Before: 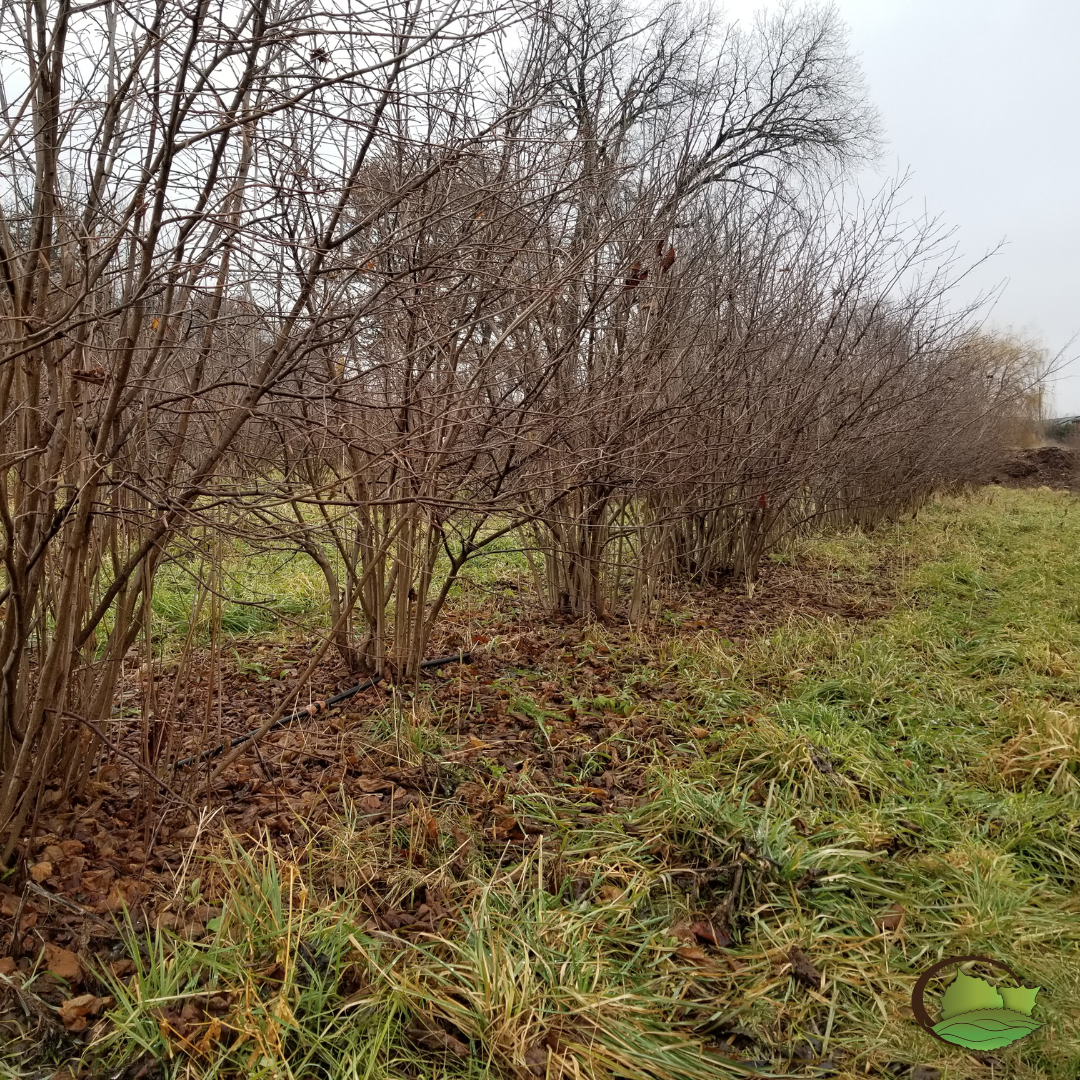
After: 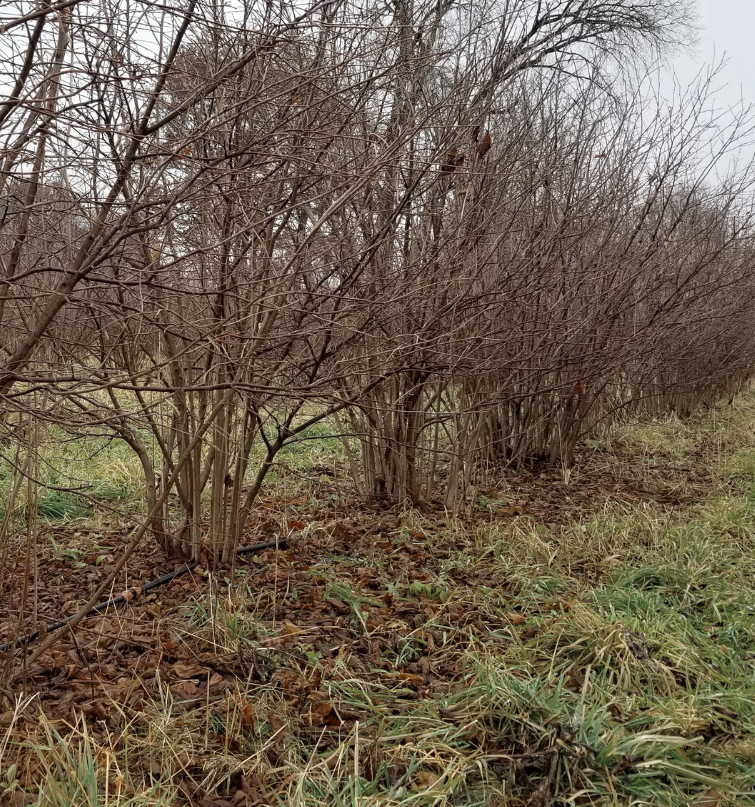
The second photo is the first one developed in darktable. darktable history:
color zones: curves: ch0 [(0, 0.5) (0.125, 0.4) (0.25, 0.5) (0.375, 0.4) (0.5, 0.4) (0.625, 0.35) (0.75, 0.35) (0.875, 0.5)]; ch1 [(0, 0.35) (0.125, 0.45) (0.25, 0.35) (0.375, 0.35) (0.5, 0.35) (0.625, 0.35) (0.75, 0.45) (0.875, 0.35)]; ch2 [(0, 0.6) (0.125, 0.5) (0.25, 0.5) (0.375, 0.6) (0.5, 0.6) (0.625, 0.5) (0.75, 0.5) (0.875, 0.5)]
crop and rotate: left 17.046%, top 10.659%, right 12.989%, bottom 14.553%
